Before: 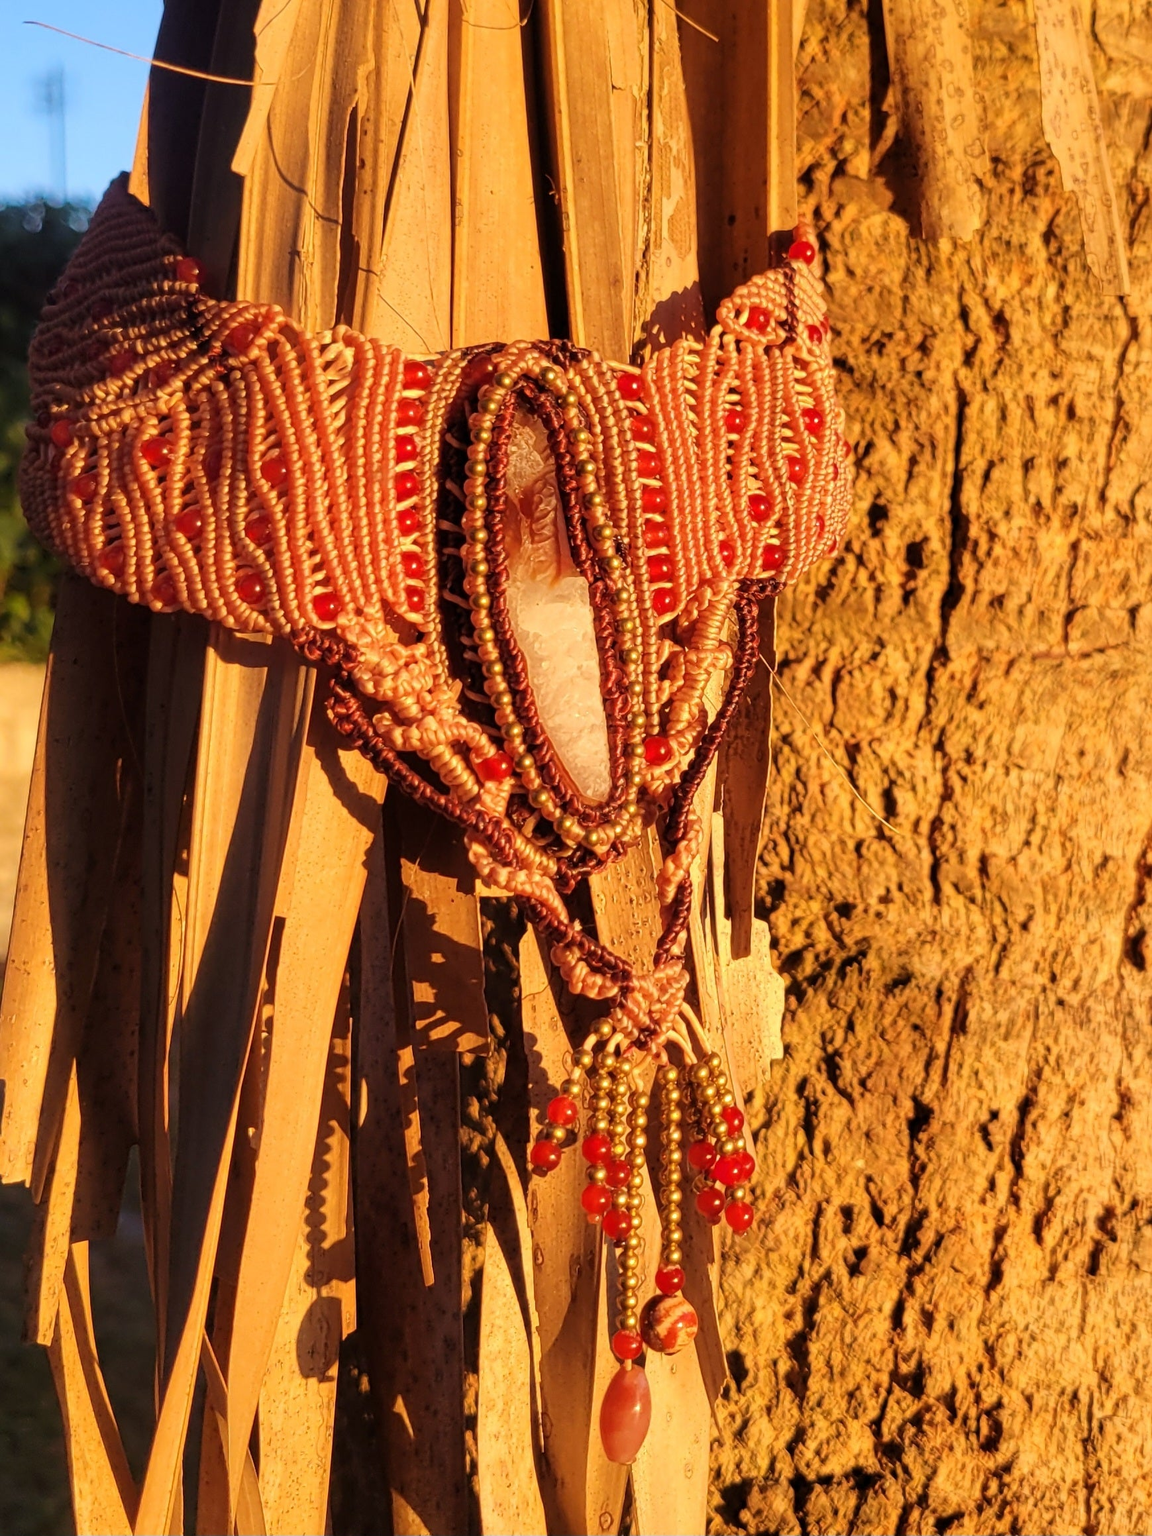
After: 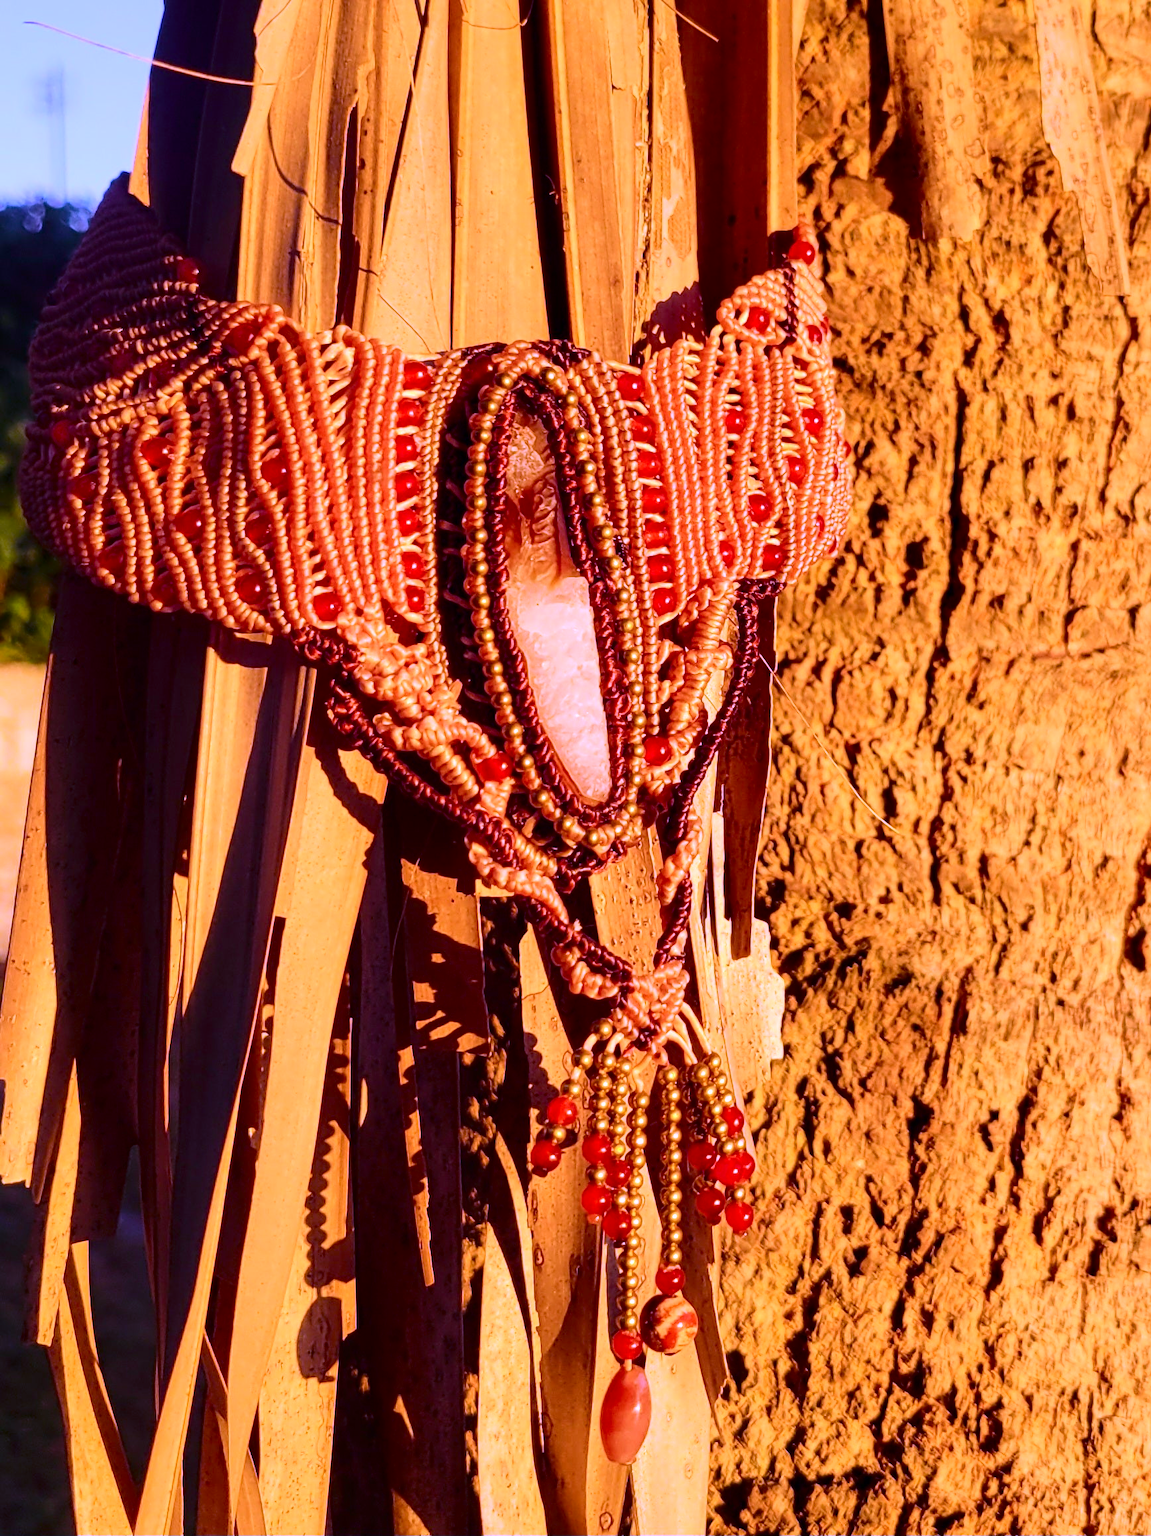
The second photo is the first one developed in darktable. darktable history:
tone curve: curves: ch0 [(0, 0) (0.126, 0.061) (0.338, 0.285) (0.494, 0.518) (0.703, 0.762) (1, 1)]; ch1 [(0, 0) (0.389, 0.313) (0.457, 0.442) (0.5, 0.501) (0.55, 0.578) (1, 1)]; ch2 [(0, 0) (0.44, 0.424) (0.501, 0.499) (0.557, 0.564) (0.613, 0.67) (0.707, 0.746) (1, 1)], color space Lab, independent channels, preserve colors none
white balance: red 0.98, blue 1.61
